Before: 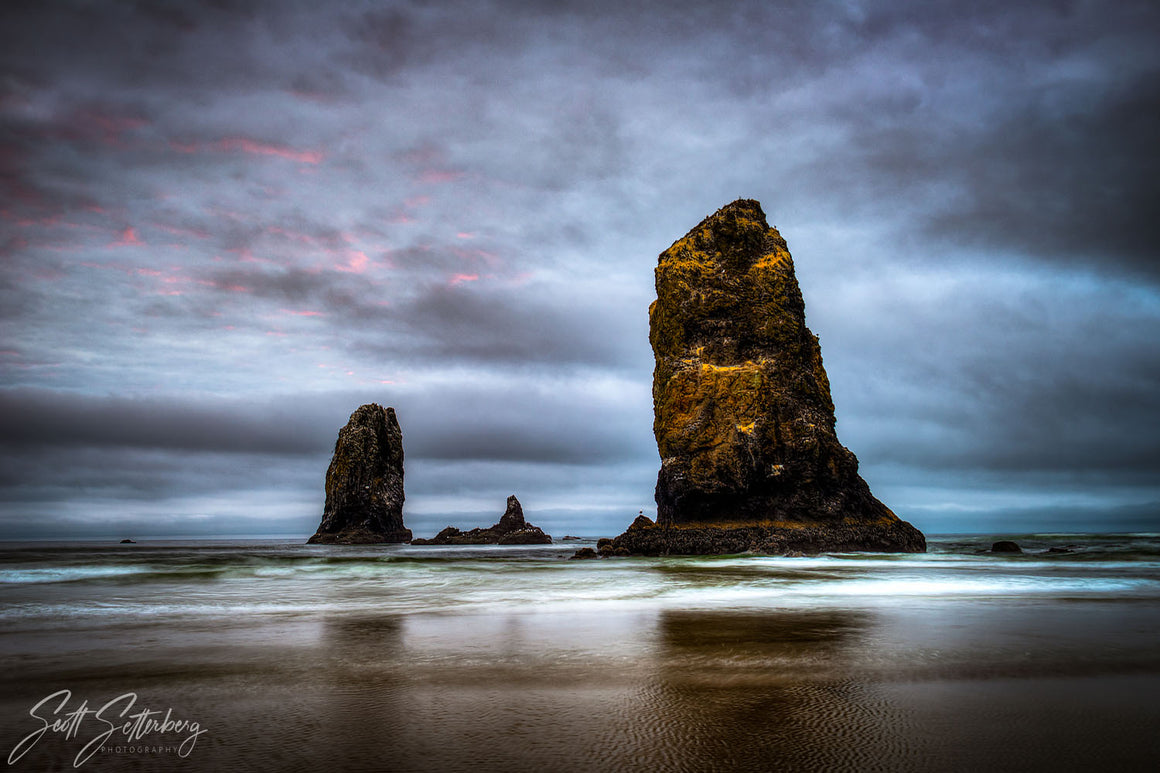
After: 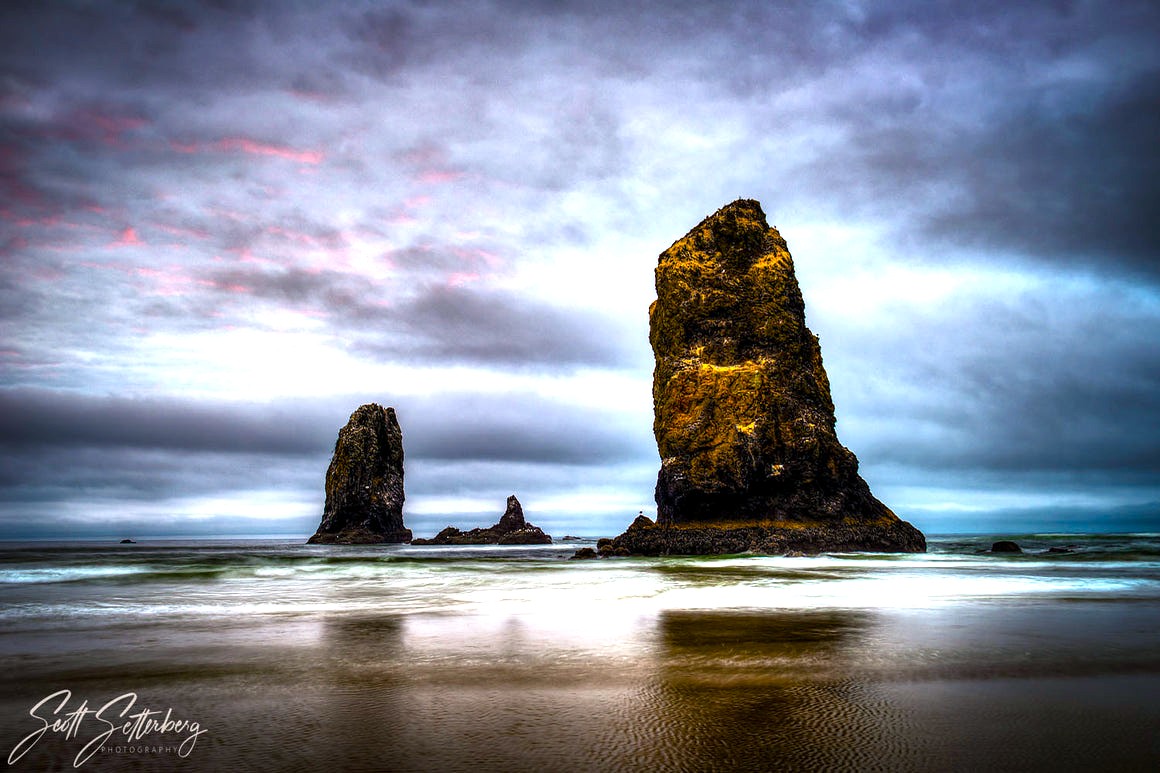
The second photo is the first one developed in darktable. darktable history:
exposure: black level correction 0.001, exposure 0.5 EV, compensate exposure bias true, compensate highlight preservation false
color balance rgb: shadows lift › chroma 4.21%, shadows lift › hue 252.22°, highlights gain › chroma 1.36%, highlights gain › hue 50.24°, perceptual saturation grading › mid-tones 6.33%, perceptual saturation grading › shadows 72.44%, perceptual brilliance grading › highlights 11.59%, contrast 5.05%
